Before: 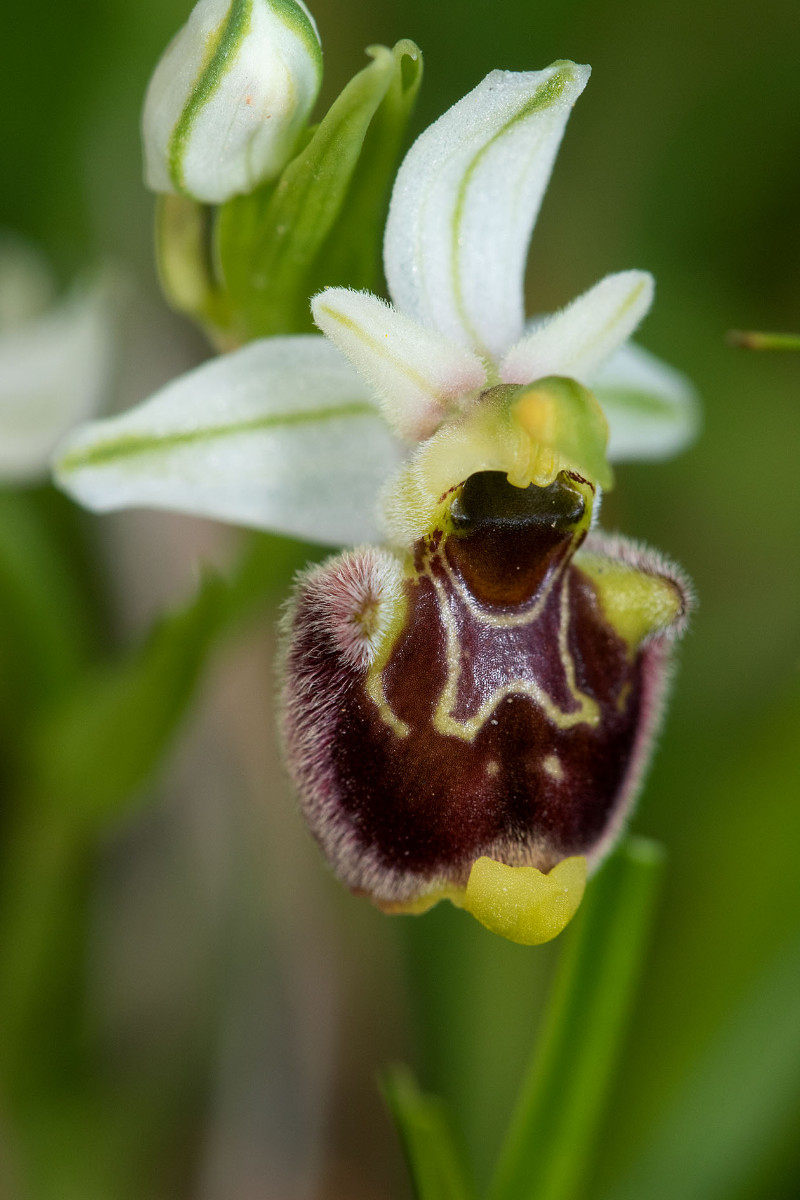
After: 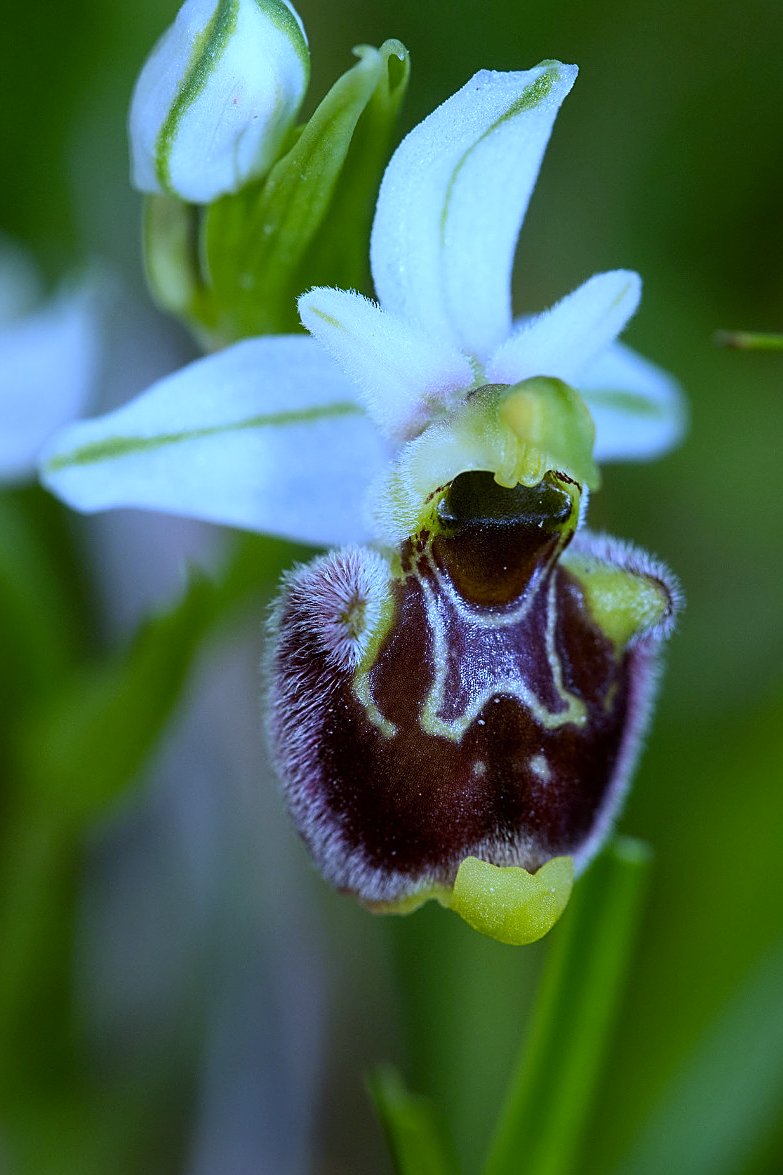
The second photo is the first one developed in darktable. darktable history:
contrast brightness saturation: contrast 0.08, saturation 0.02
sharpen: on, module defaults
crop: left 1.743%, right 0.268%, bottom 2.011%
white balance: red 0.766, blue 1.537
